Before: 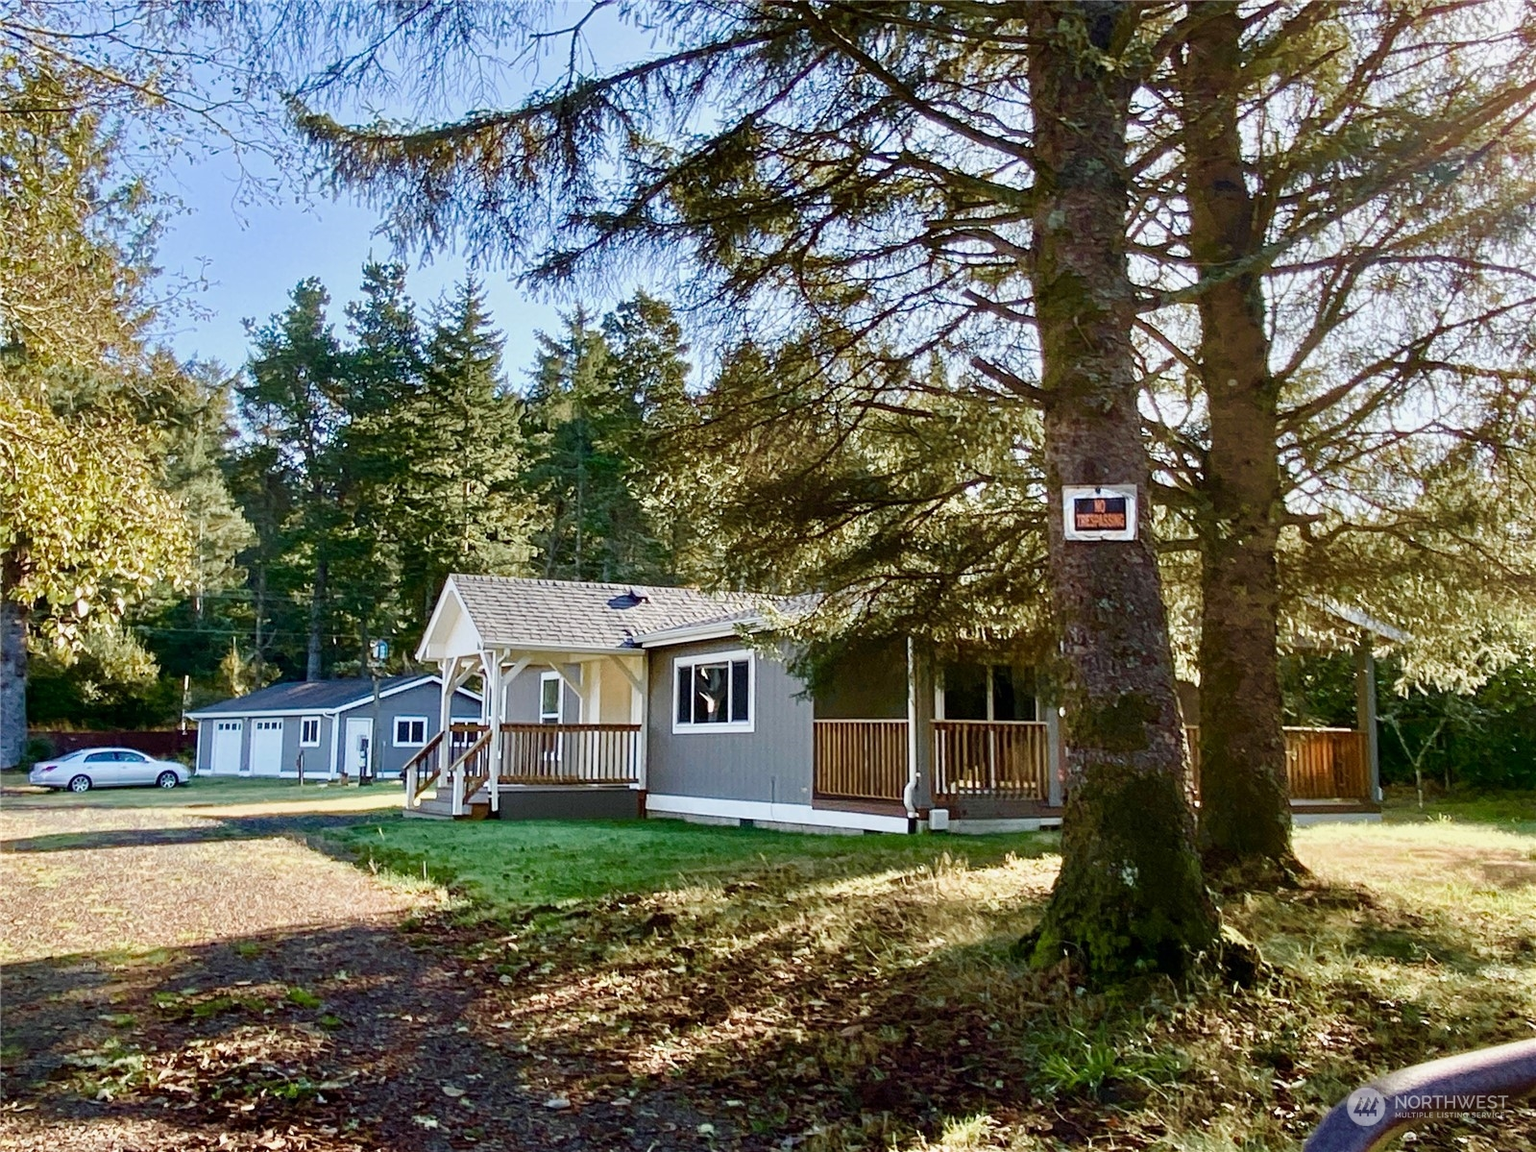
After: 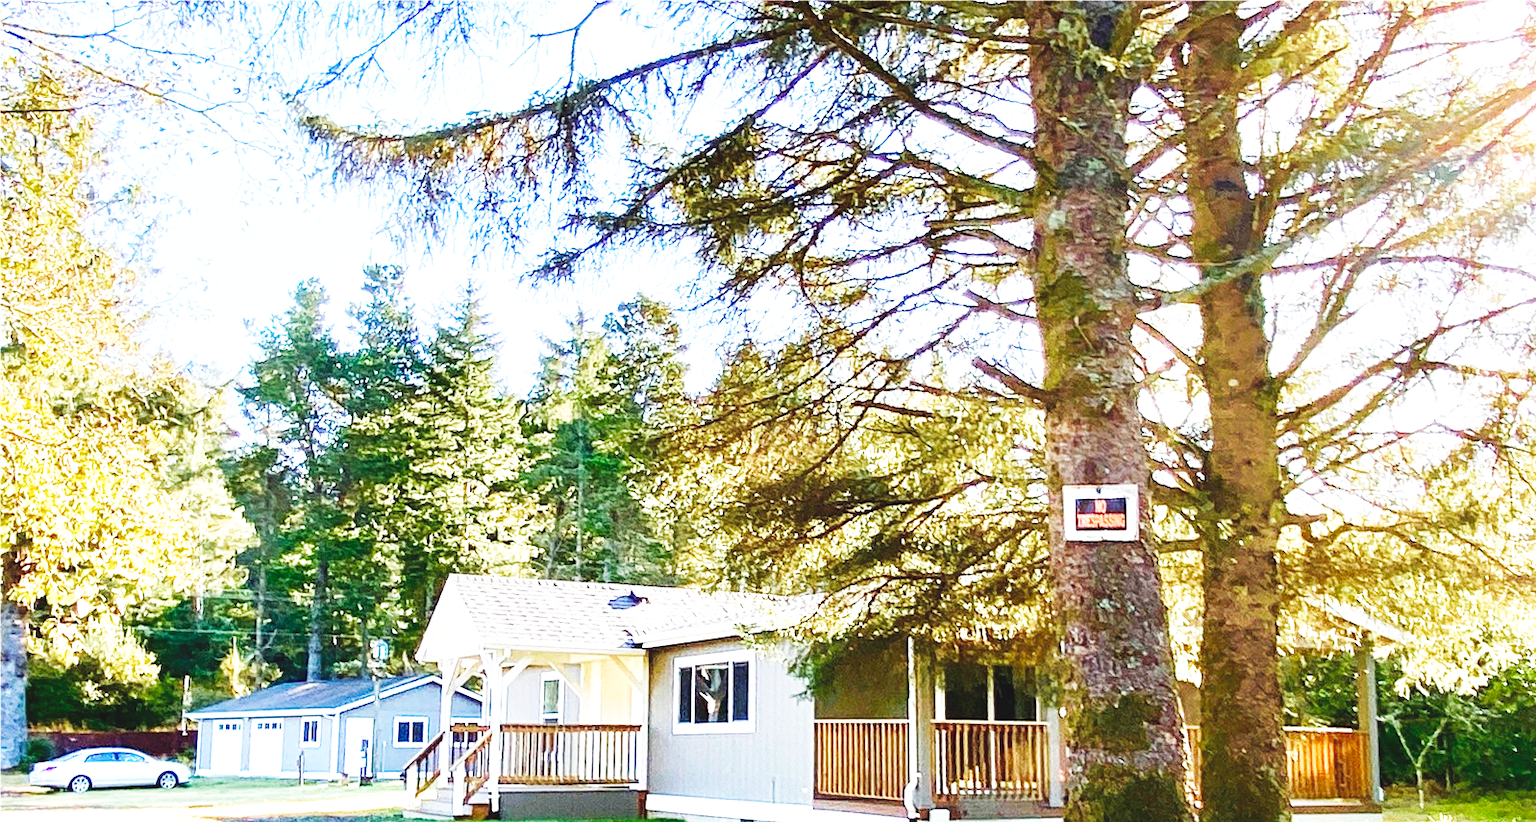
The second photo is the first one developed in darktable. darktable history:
base curve: curves: ch0 [(0, 0.003) (0.001, 0.002) (0.006, 0.004) (0.02, 0.022) (0.048, 0.086) (0.094, 0.234) (0.162, 0.431) (0.258, 0.629) (0.385, 0.8) (0.548, 0.918) (0.751, 0.988) (1, 1)], preserve colors none
exposure: black level correction -0.005, exposure 1.002 EV, compensate highlight preservation false
crop: bottom 28.576%
